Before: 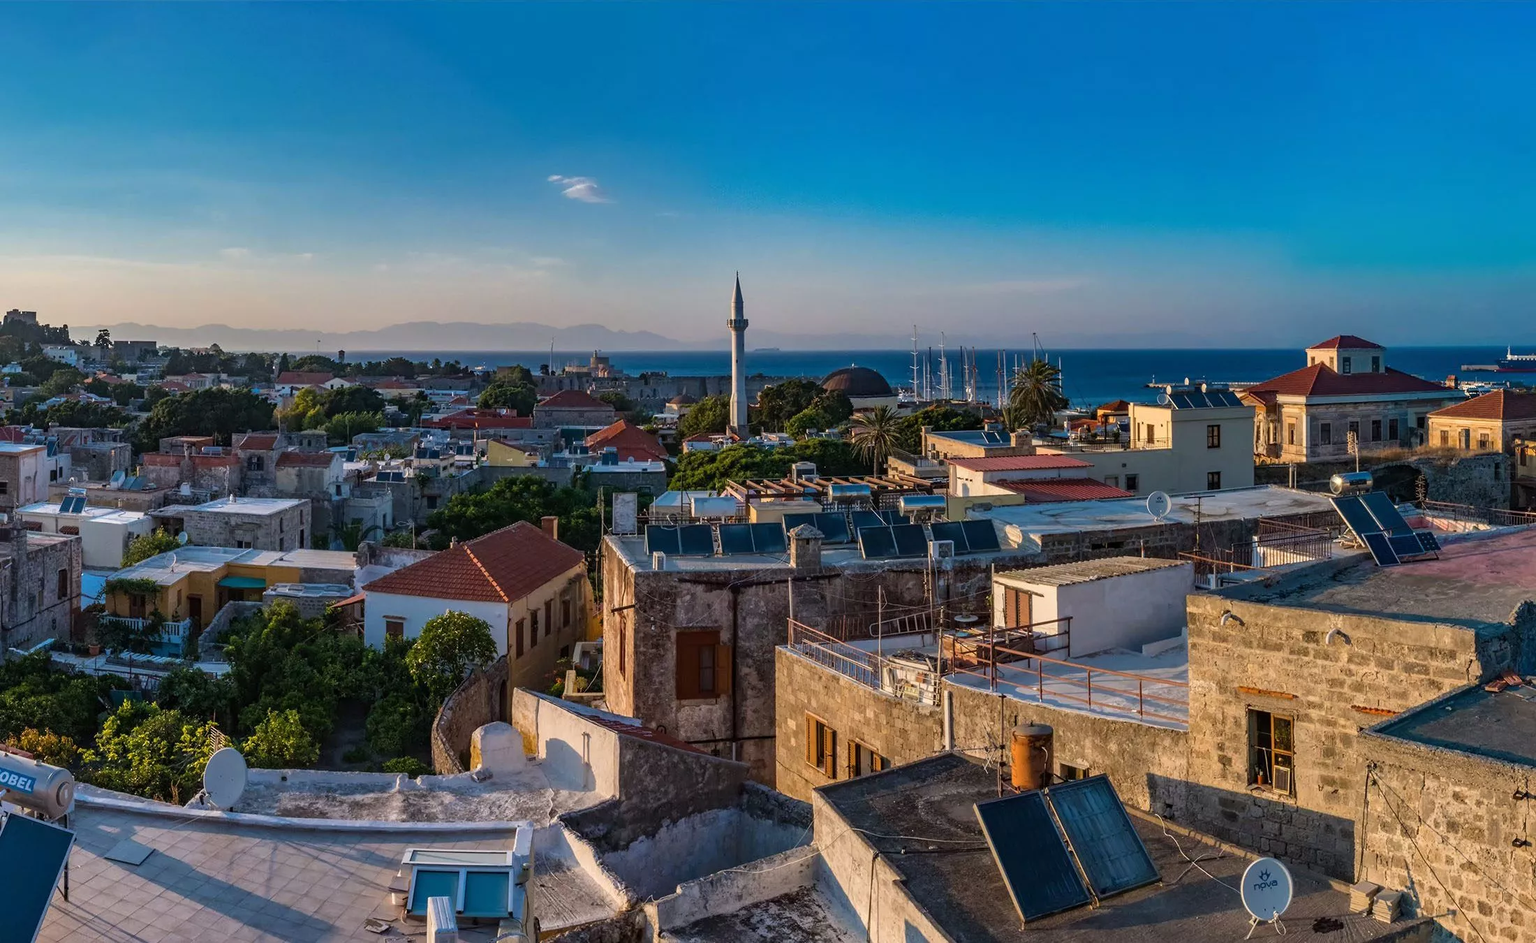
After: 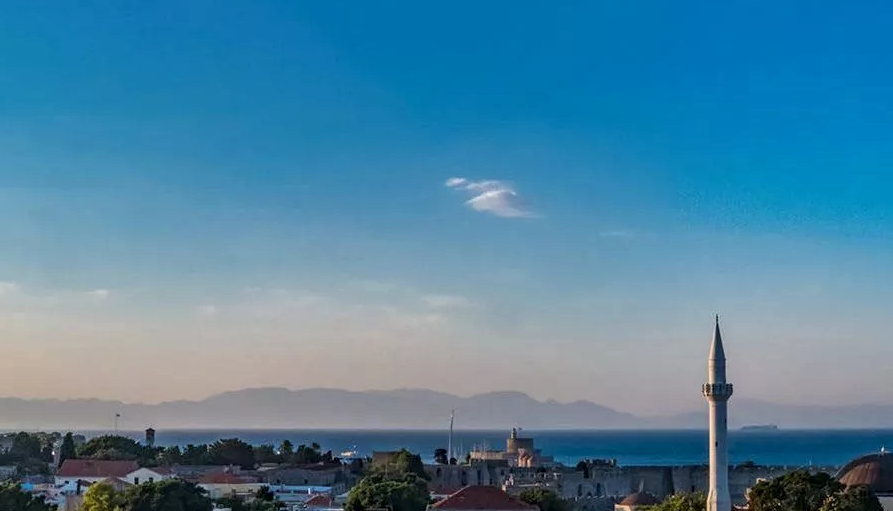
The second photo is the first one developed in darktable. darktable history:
crop: left 15.452%, top 5.459%, right 43.956%, bottom 56.62%
local contrast: on, module defaults
